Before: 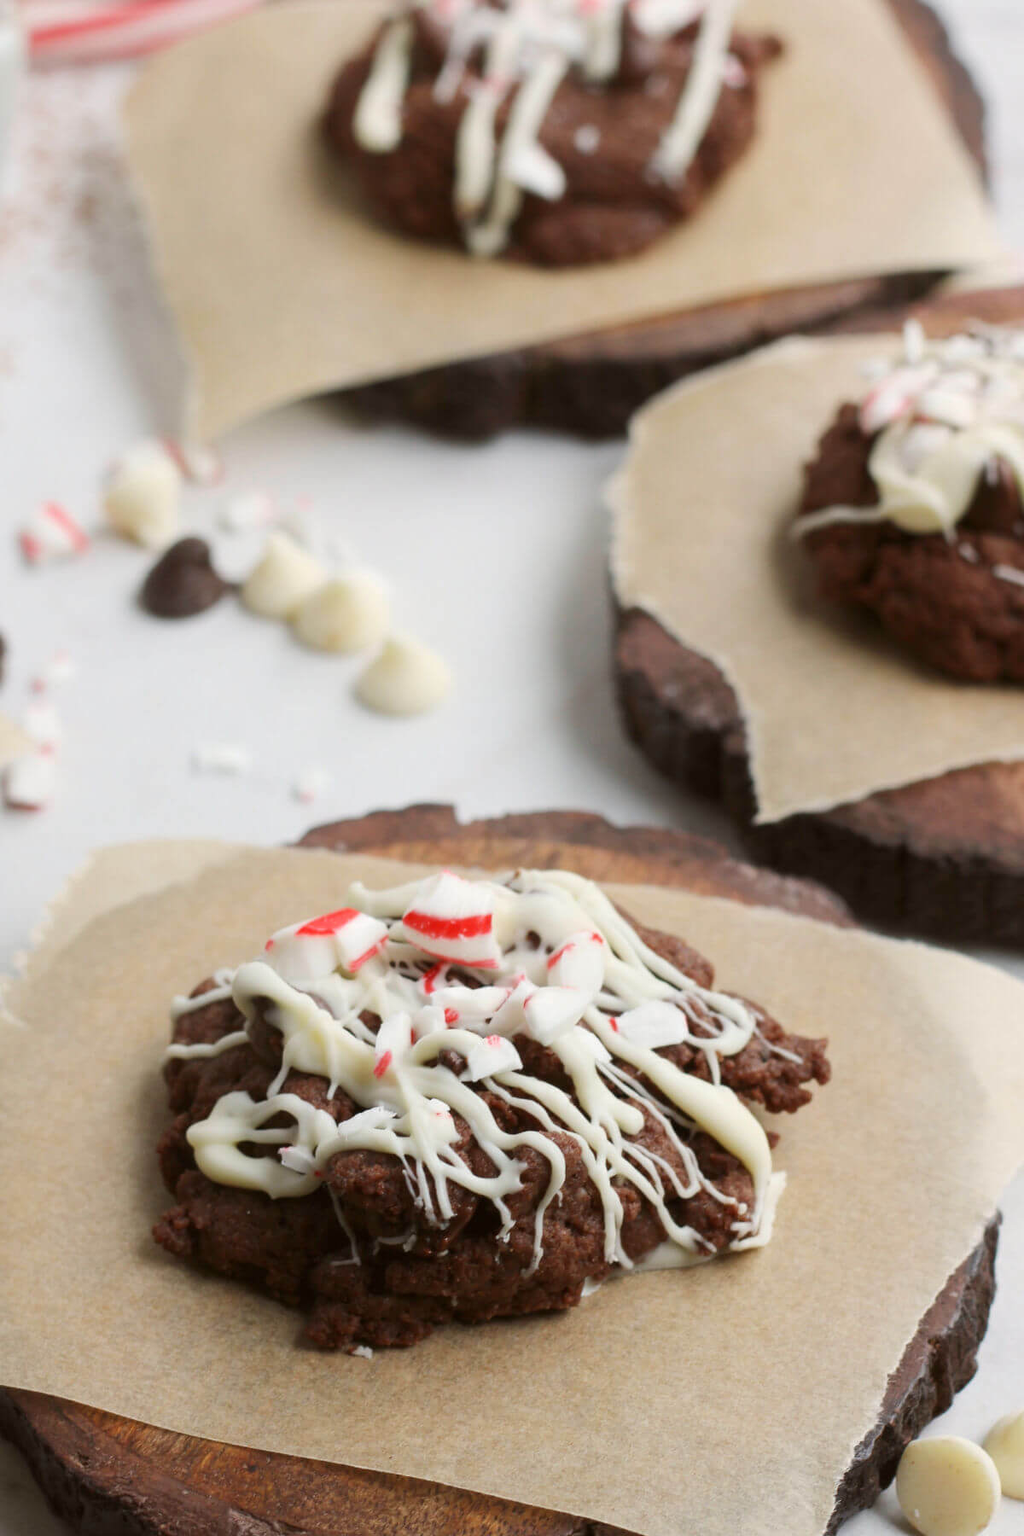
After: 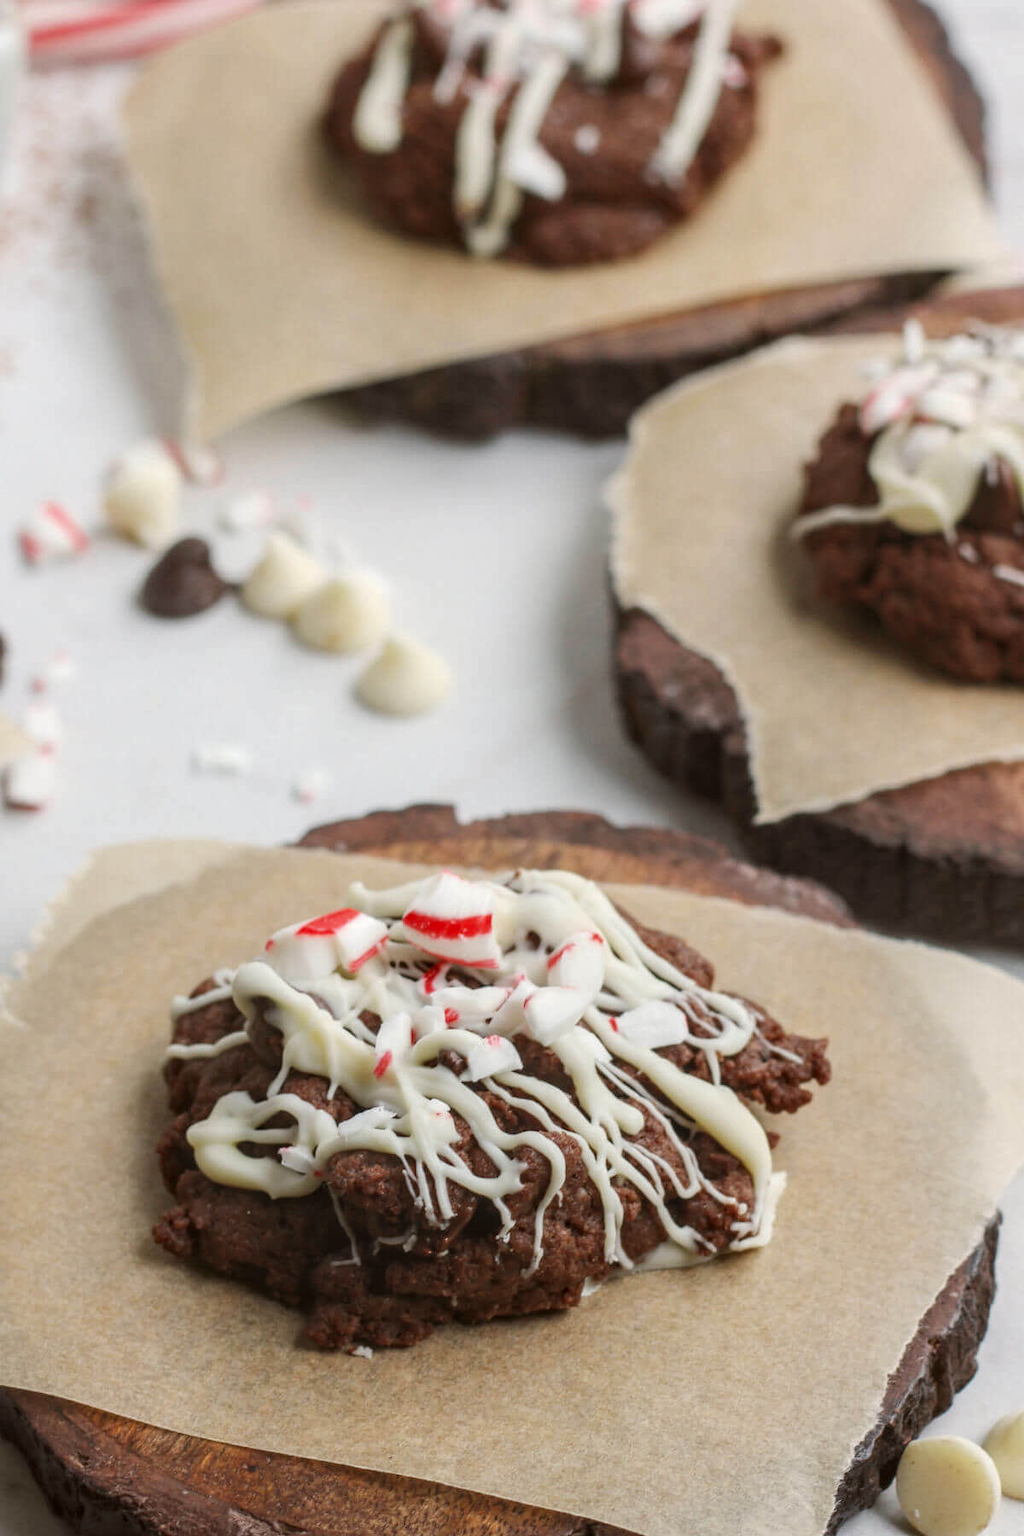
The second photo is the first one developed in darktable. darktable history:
color zones: curves: ch2 [(0, 0.5) (0.143, 0.5) (0.286, 0.489) (0.415, 0.421) (0.571, 0.5) (0.714, 0.5) (0.857, 0.5) (1, 0.5)]
local contrast: highlights 4%, shadows 3%, detail 133%
